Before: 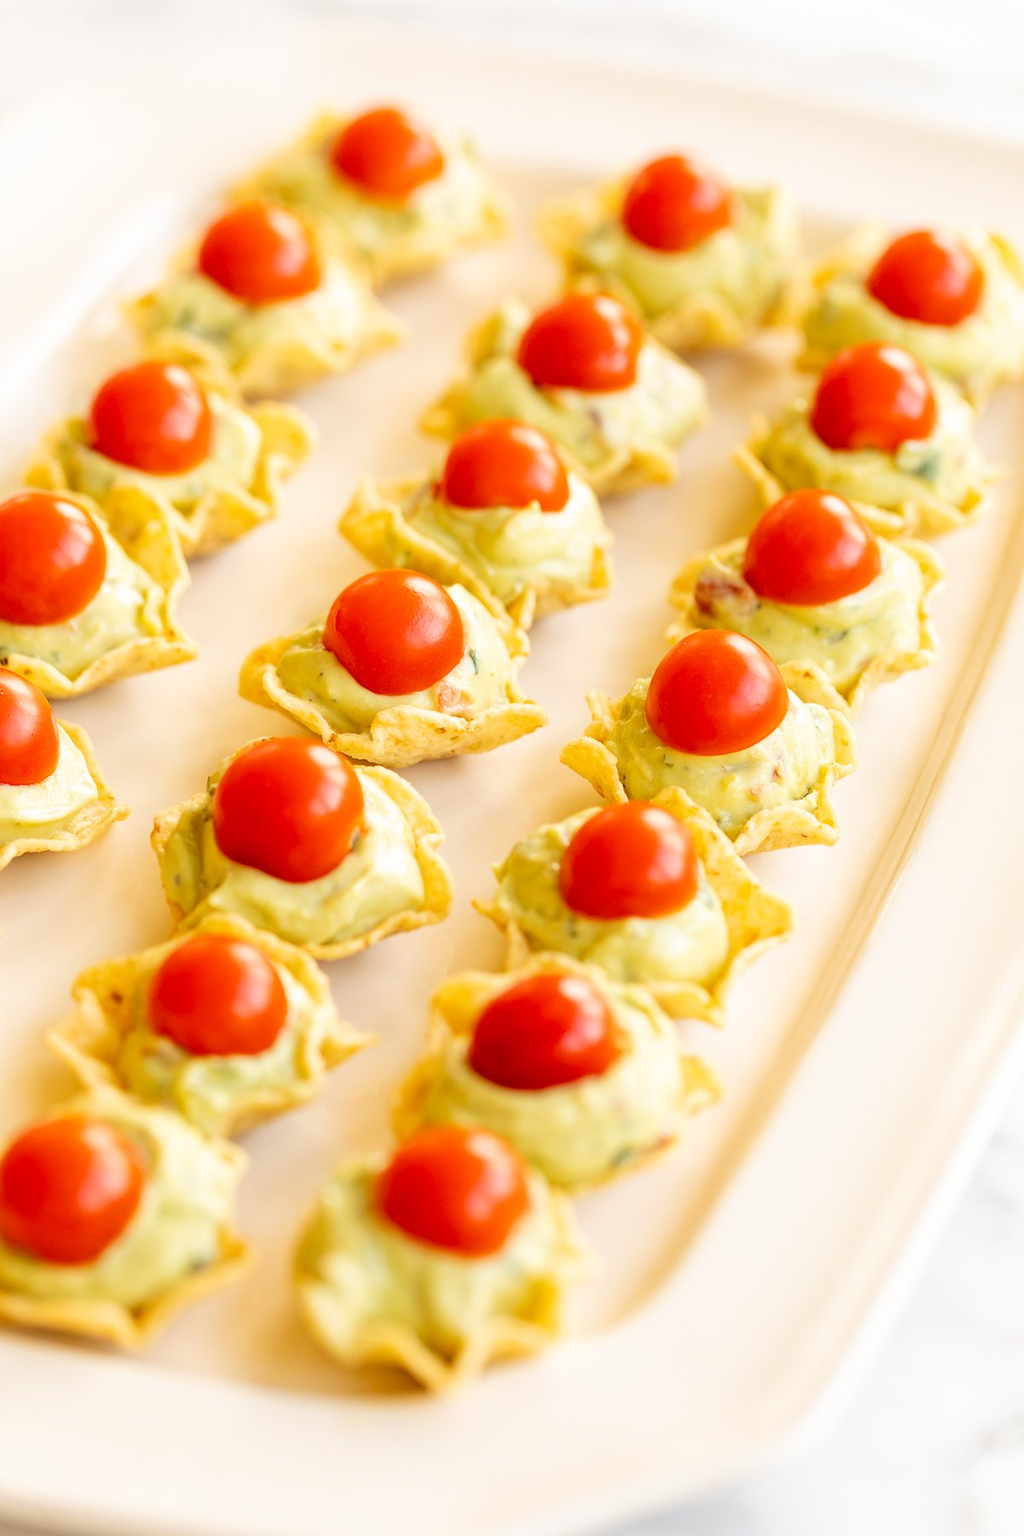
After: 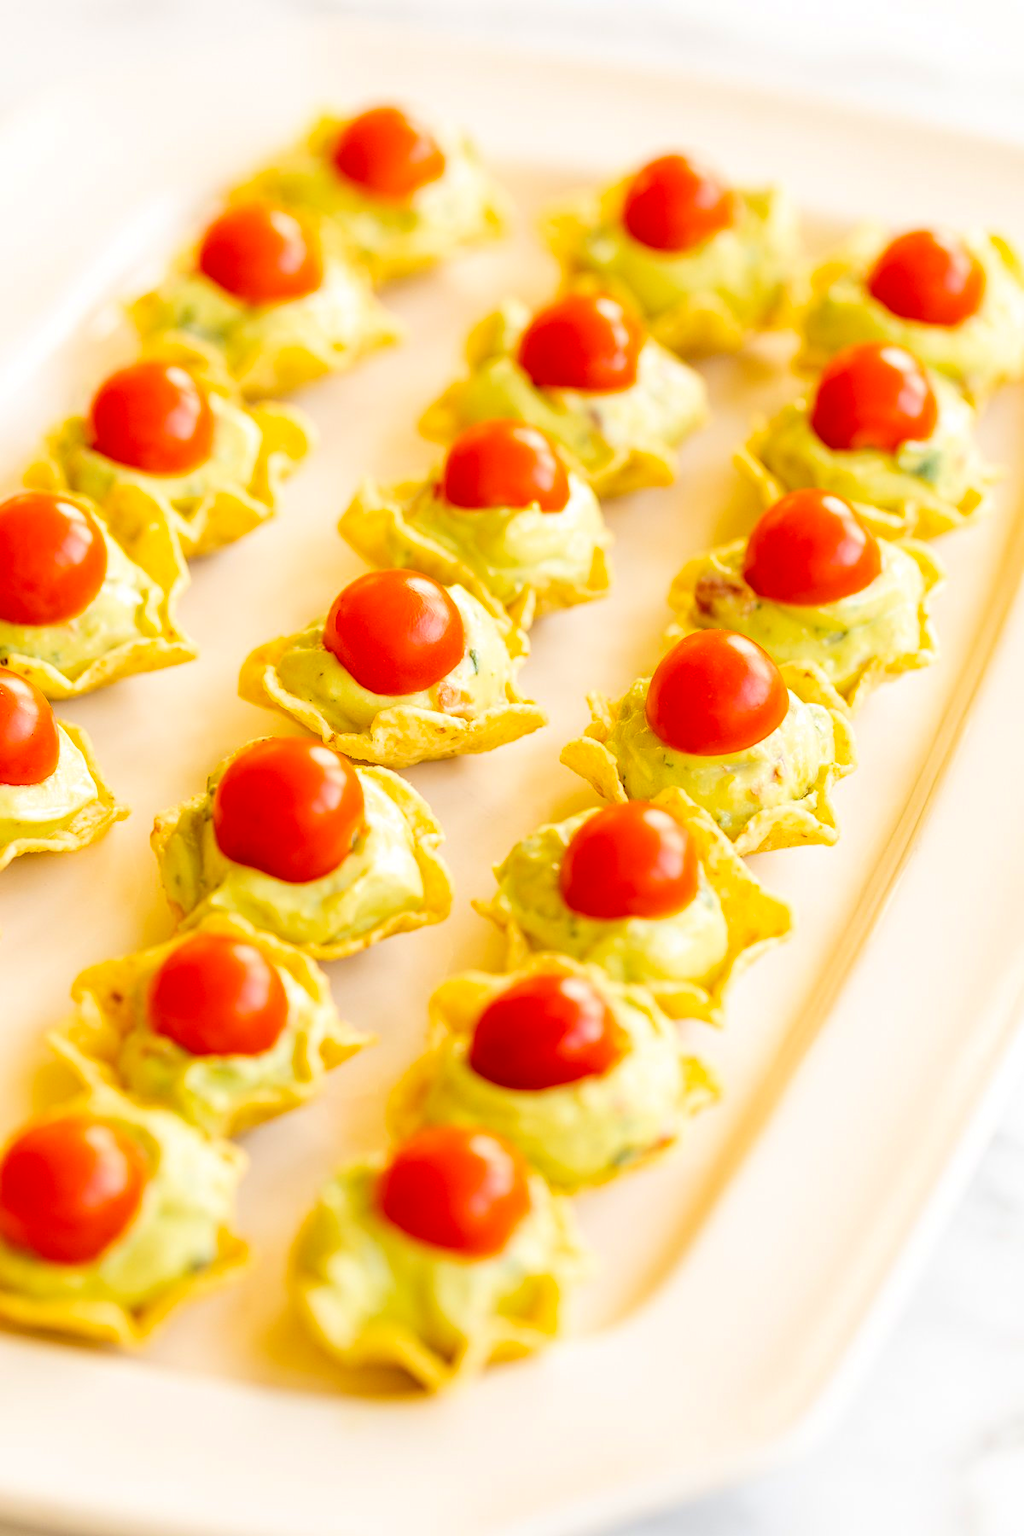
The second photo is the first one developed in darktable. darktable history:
exposure: exposure 0.02 EV, compensate highlight preservation false
levels: levels [0.018, 0.493, 1]
color balance rgb: perceptual saturation grading › global saturation 20%, global vibrance 20%
